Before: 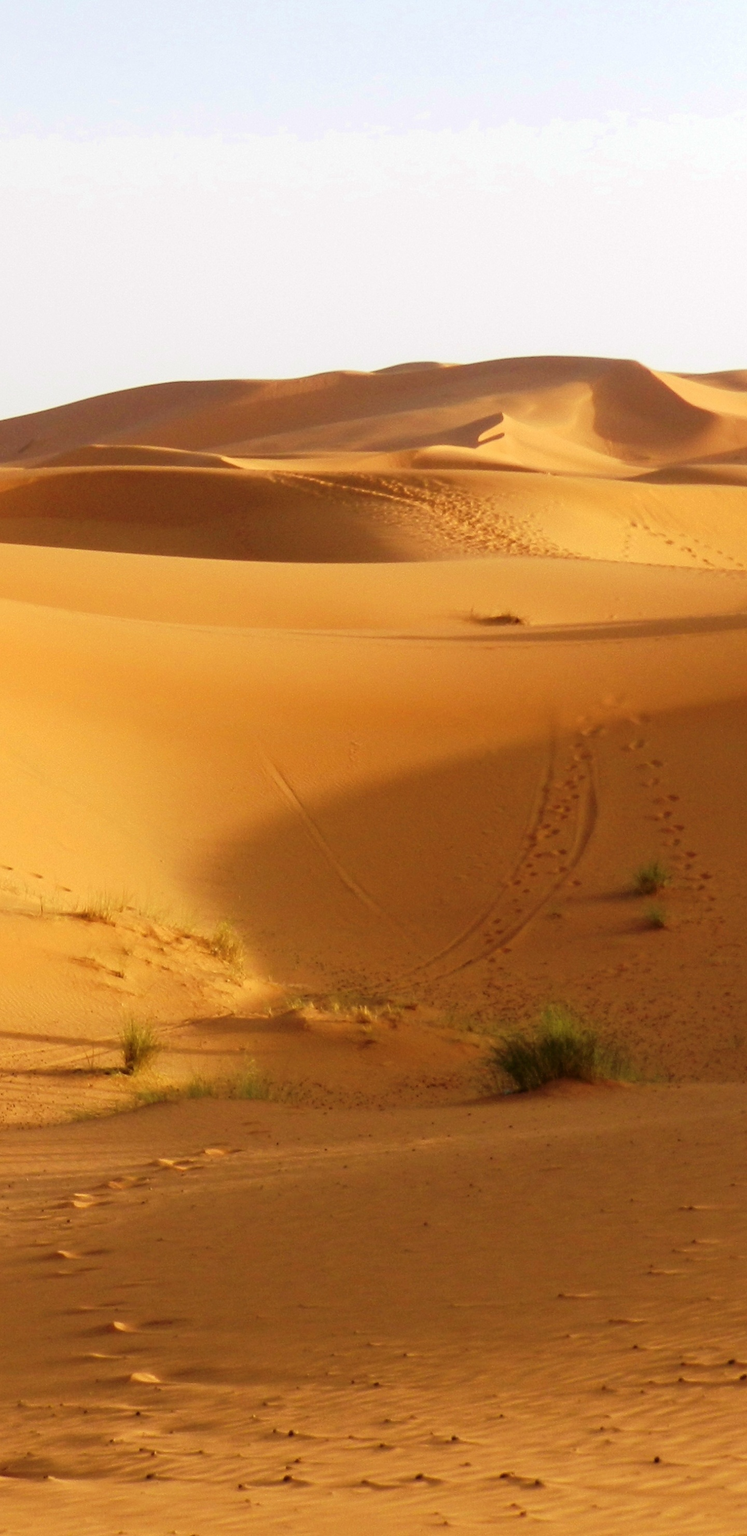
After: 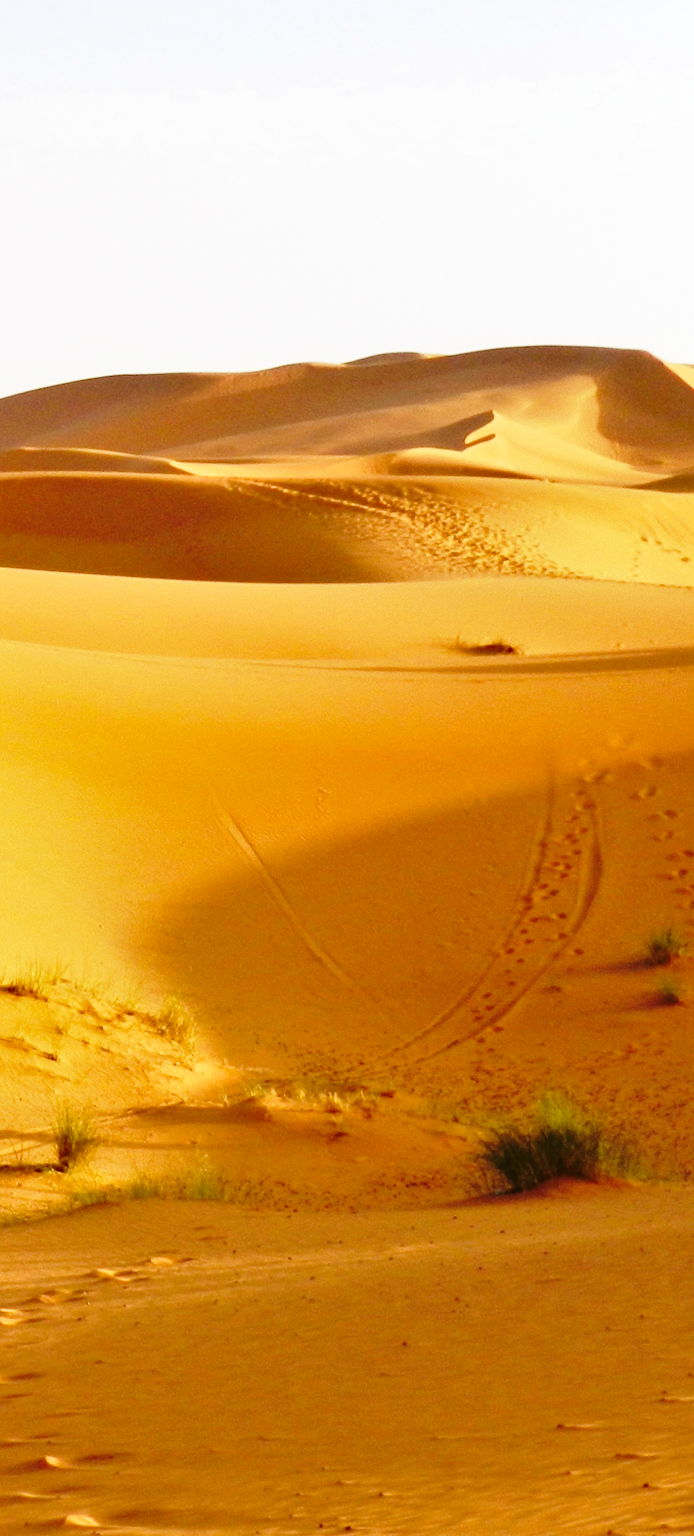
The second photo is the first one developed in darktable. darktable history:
crop: left 9.94%, top 3.657%, right 9.199%, bottom 9.398%
shadows and highlights: highlights color adjustment 46.18%, soften with gaussian
base curve: curves: ch0 [(0, 0) (0.028, 0.03) (0.121, 0.232) (0.46, 0.748) (0.859, 0.968) (1, 1)], preserve colors none
